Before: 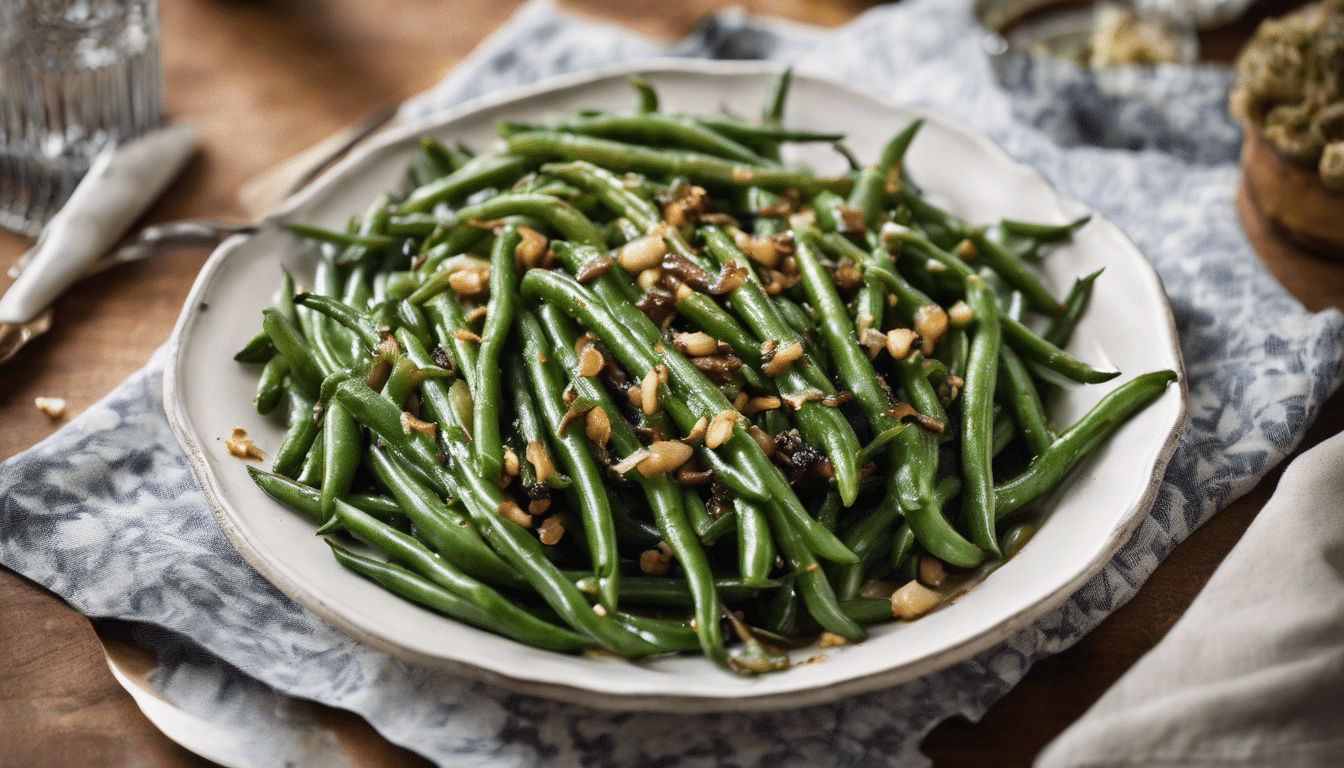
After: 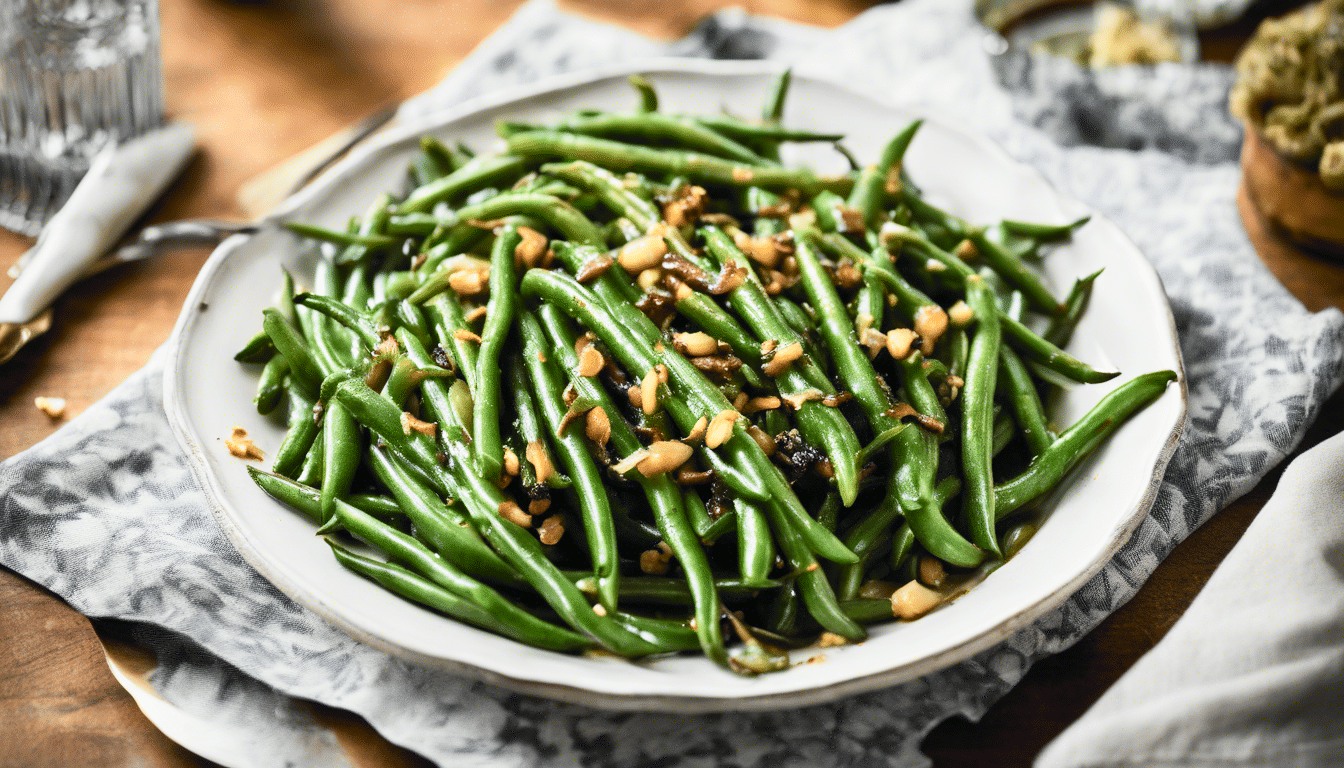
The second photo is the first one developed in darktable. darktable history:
tone curve: curves: ch0 [(0, 0) (0.055, 0.057) (0.258, 0.307) (0.434, 0.543) (0.517, 0.657) (0.745, 0.874) (1, 1)]; ch1 [(0, 0) (0.346, 0.307) (0.418, 0.383) (0.46, 0.439) (0.482, 0.493) (0.502, 0.497) (0.517, 0.506) (0.55, 0.561) (0.588, 0.61) (0.646, 0.688) (1, 1)]; ch2 [(0, 0) (0.346, 0.34) (0.431, 0.45) (0.485, 0.499) (0.5, 0.503) (0.527, 0.508) (0.545, 0.562) (0.679, 0.706) (1, 1)], color space Lab, independent channels, preserve colors none
